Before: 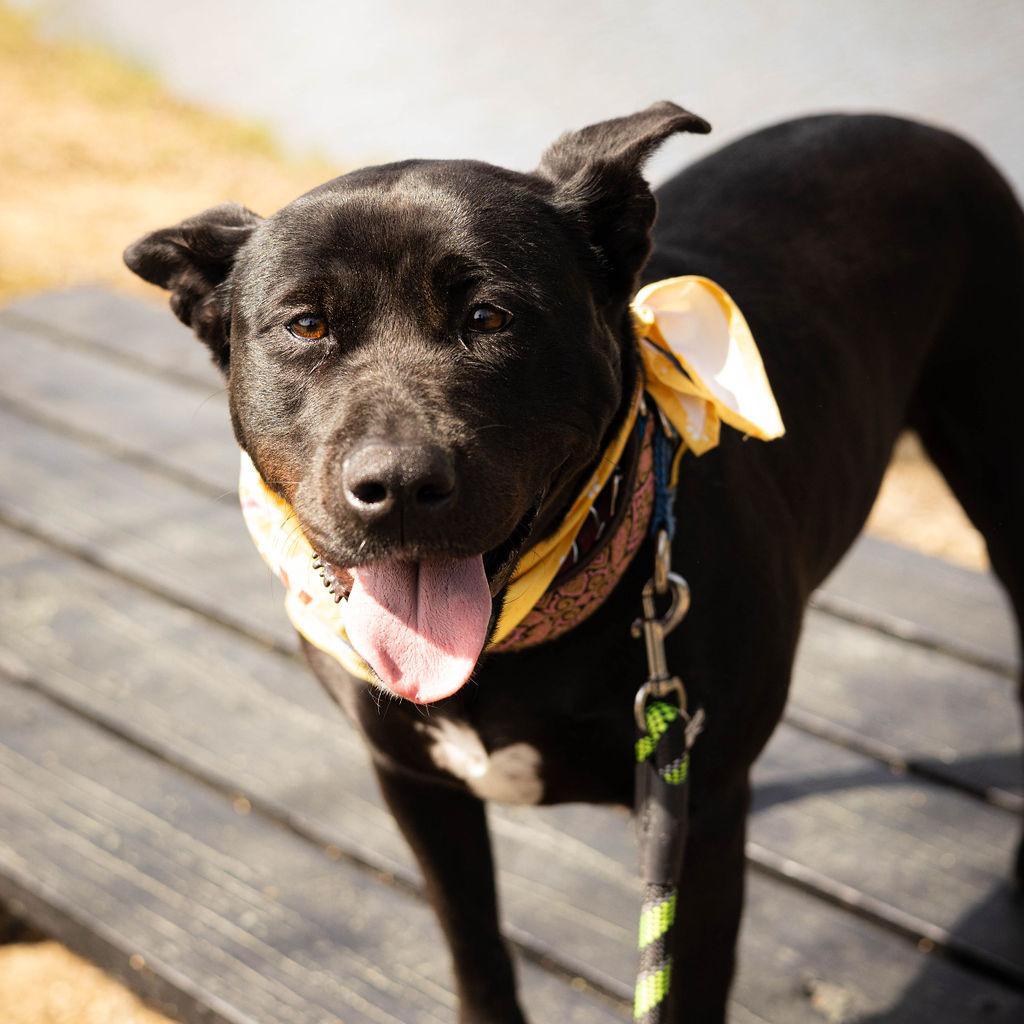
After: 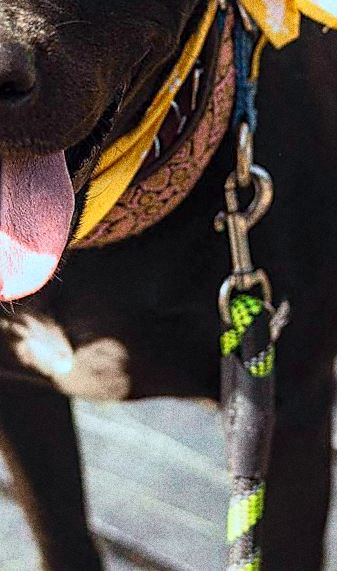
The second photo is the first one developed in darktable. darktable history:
color calibration: illuminant F (fluorescent), F source F9 (Cool White Deluxe 4150 K) – high CRI, x 0.374, y 0.373, temperature 4158.34 K
local contrast: on, module defaults
sharpen: on, module defaults
contrast brightness saturation: contrast 0.2, brightness 0.16, saturation 0.22
rotate and perspective: rotation -1°, crop left 0.011, crop right 0.989, crop top 0.025, crop bottom 0.975
tone curve: curves: ch0 [(0, 0) (0.15, 0.17) (0.452, 0.437) (0.611, 0.588) (0.751, 0.749) (1, 1)]; ch1 [(0, 0) (0.325, 0.327) (0.413, 0.442) (0.475, 0.467) (0.512, 0.522) (0.541, 0.55) (0.617, 0.612) (0.695, 0.697) (1, 1)]; ch2 [(0, 0) (0.386, 0.397) (0.452, 0.459) (0.505, 0.498) (0.536, 0.546) (0.574, 0.571) (0.633, 0.653) (1, 1)], color space Lab, independent channels, preserve colors none
crop: left 40.878%, top 39.176%, right 25.993%, bottom 3.081%
grain: coarseness 10.62 ISO, strength 55.56%
